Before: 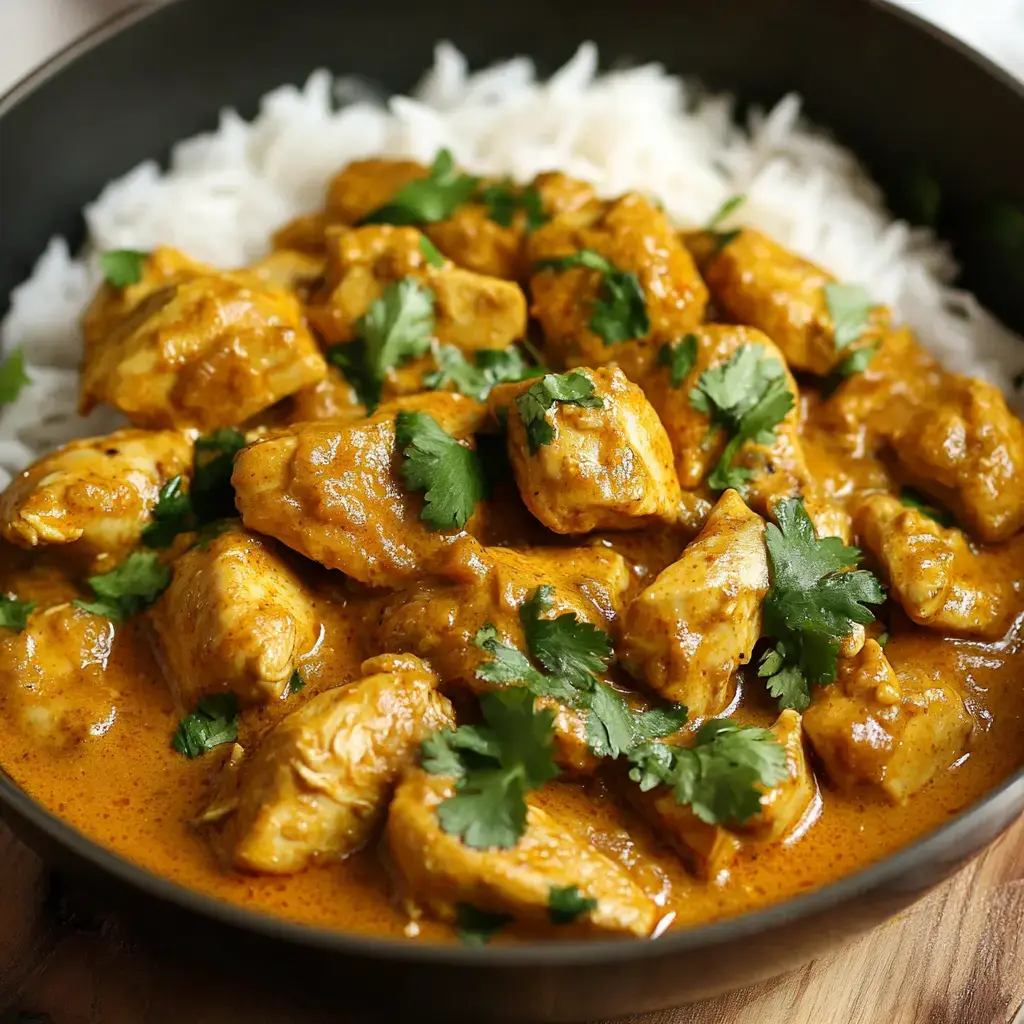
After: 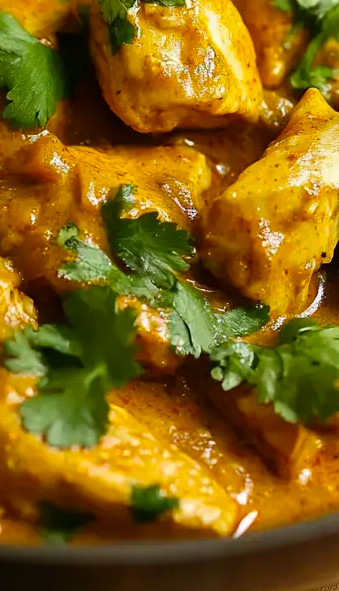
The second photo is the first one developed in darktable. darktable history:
crop: left 40.878%, top 39.176%, right 25.993%, bottom 3.081%
color balance rgb: perceptual saturation grading › global saturation 20%, global vibrance 20%
